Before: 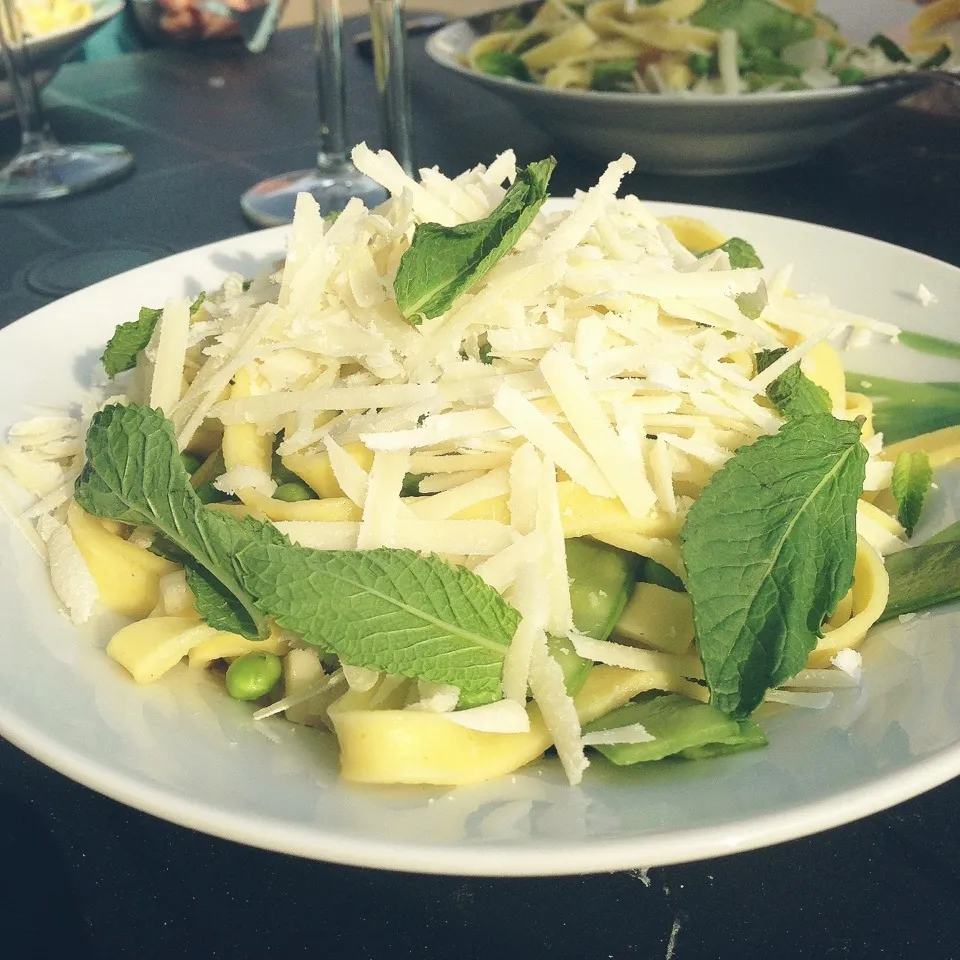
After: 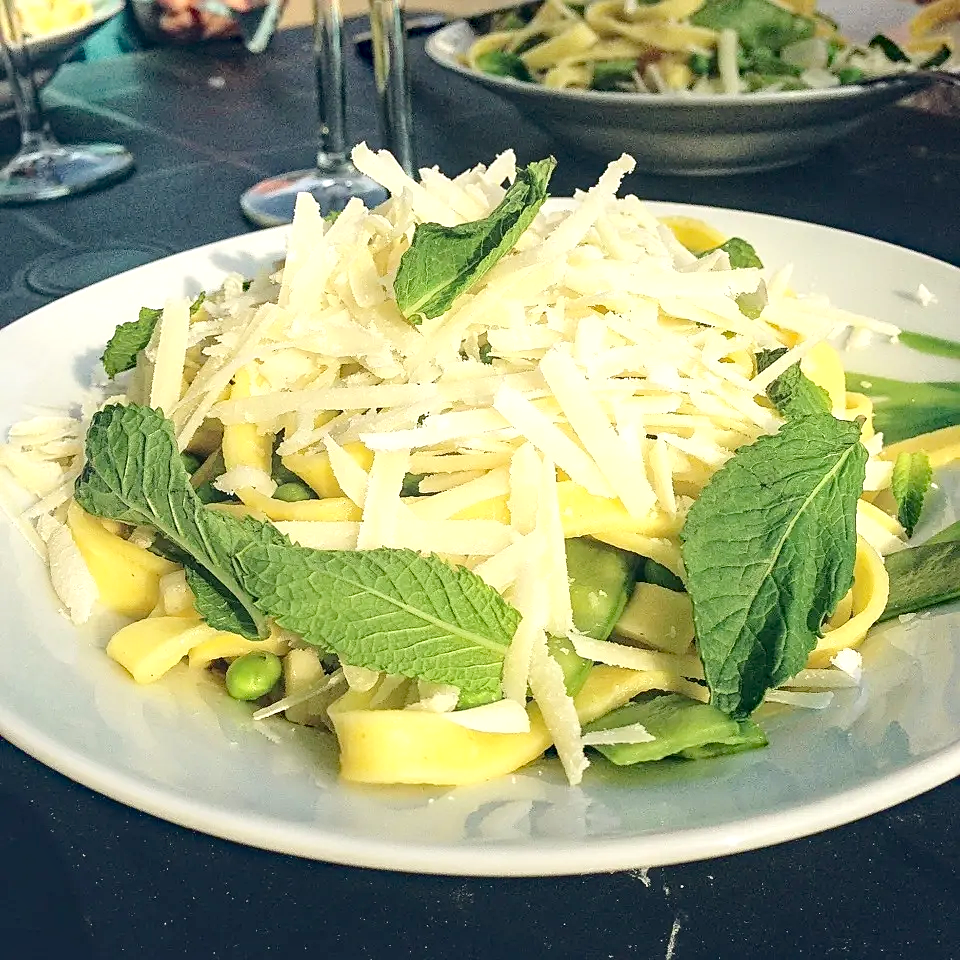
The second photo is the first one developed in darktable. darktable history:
sharpen: on, module defaults
haze removal: strength 0.422, compatibility mode true, adaptive false
exposure: exposure 0.219 EV, compensate highlight preservation false
tone curve: curves: ch0 [(0, 0) (0.003, 0.015) (0.011, 0.019) (0.025, 0.026) (0.044, 0.041) (0.069, 0.057) (0.1, 0.085) (0.136, 0.116) (0.177, 0.158) (0.224, 0.215) (0.277, 0.286) (0.335, 0.367) (0.399, 0.452) (0.468, 0.534) (0.543, 0.612) (0.623, 0.698) (0.709, 0.775) (0.801, 0.858) (0.898, 0.928) (1, 1)], color space Lab, independent channels, preserve colors none
local contrast: detail 130%
